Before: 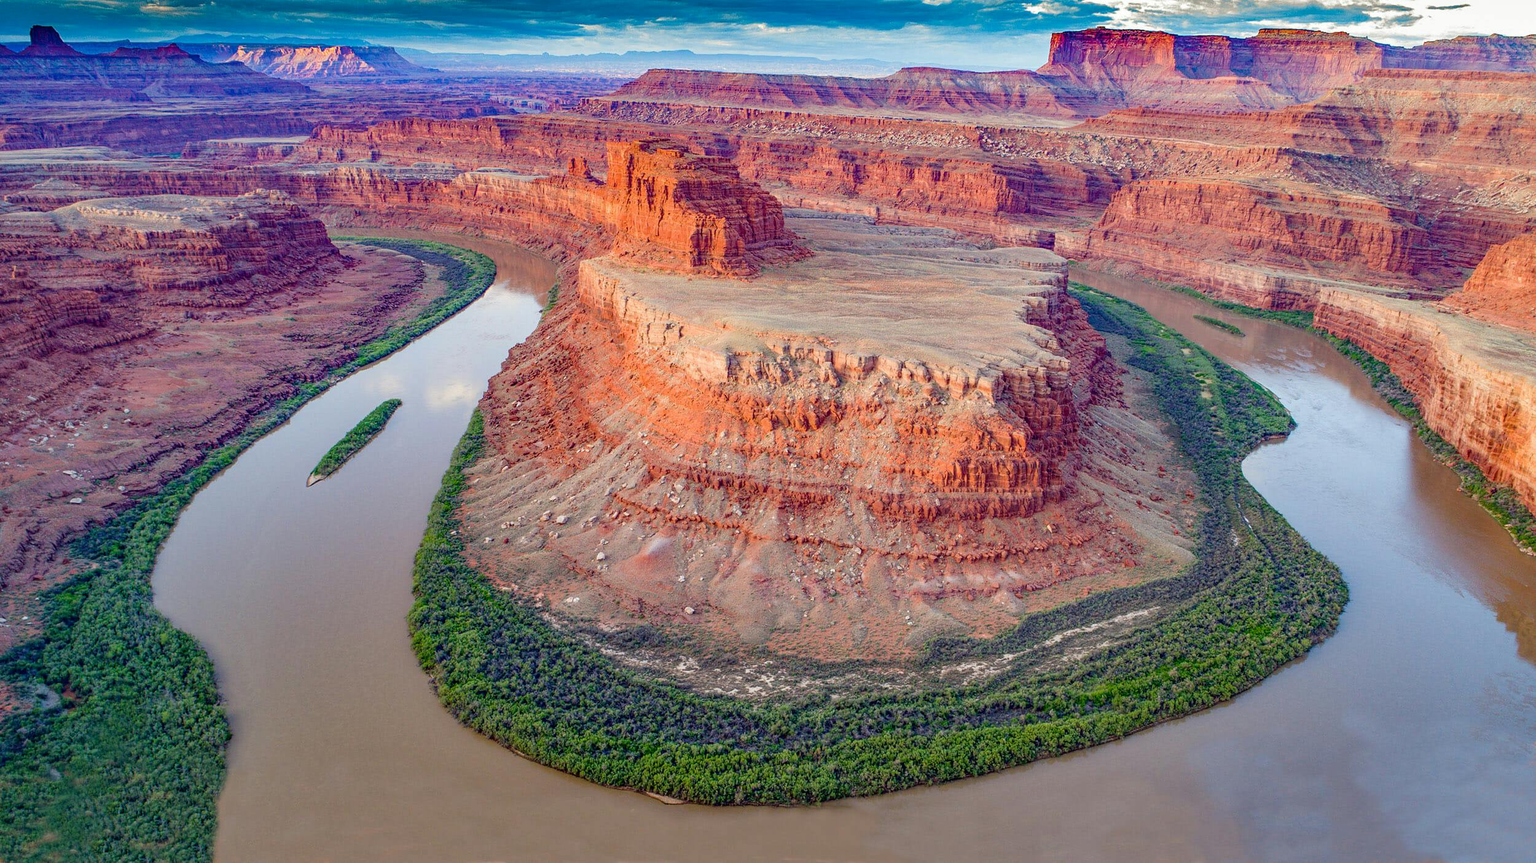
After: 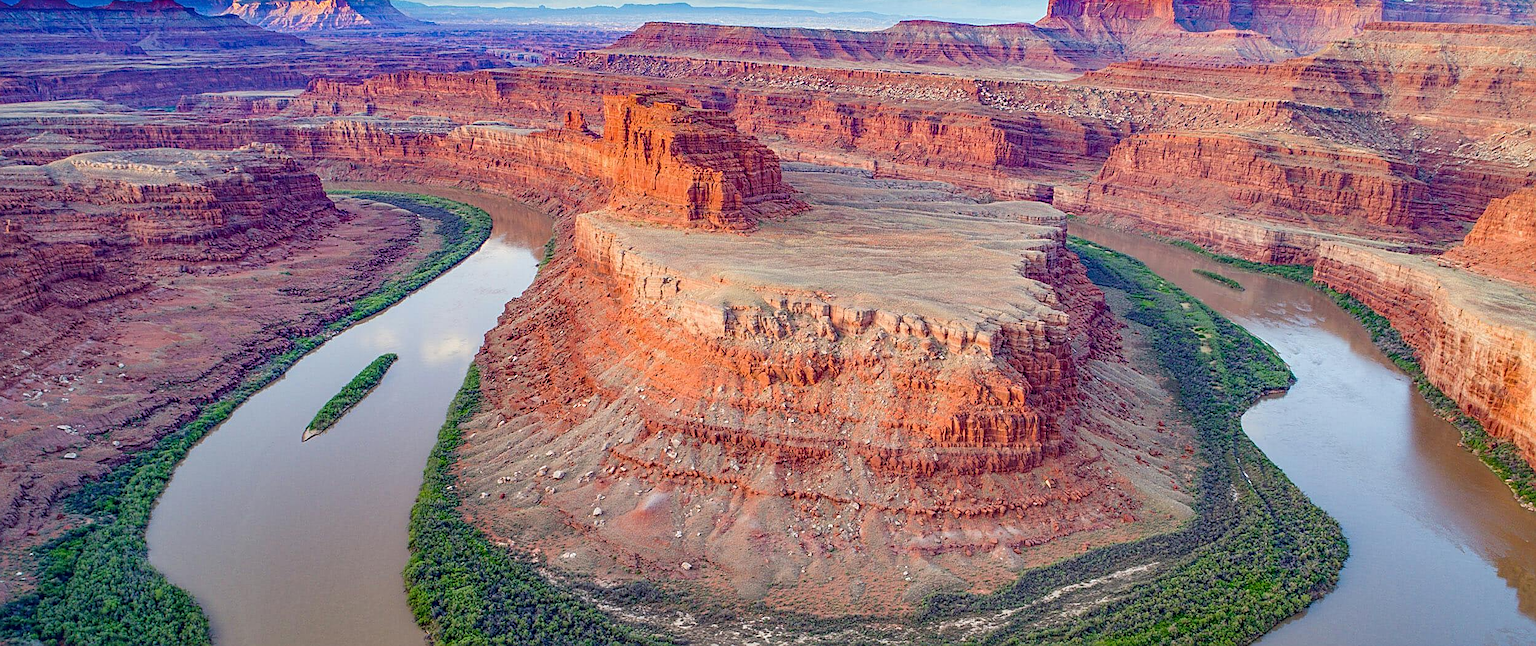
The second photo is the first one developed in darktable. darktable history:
sharpen: on, module defaults
crop: left 0.406%, top 5.539%, bottom 19.871%
